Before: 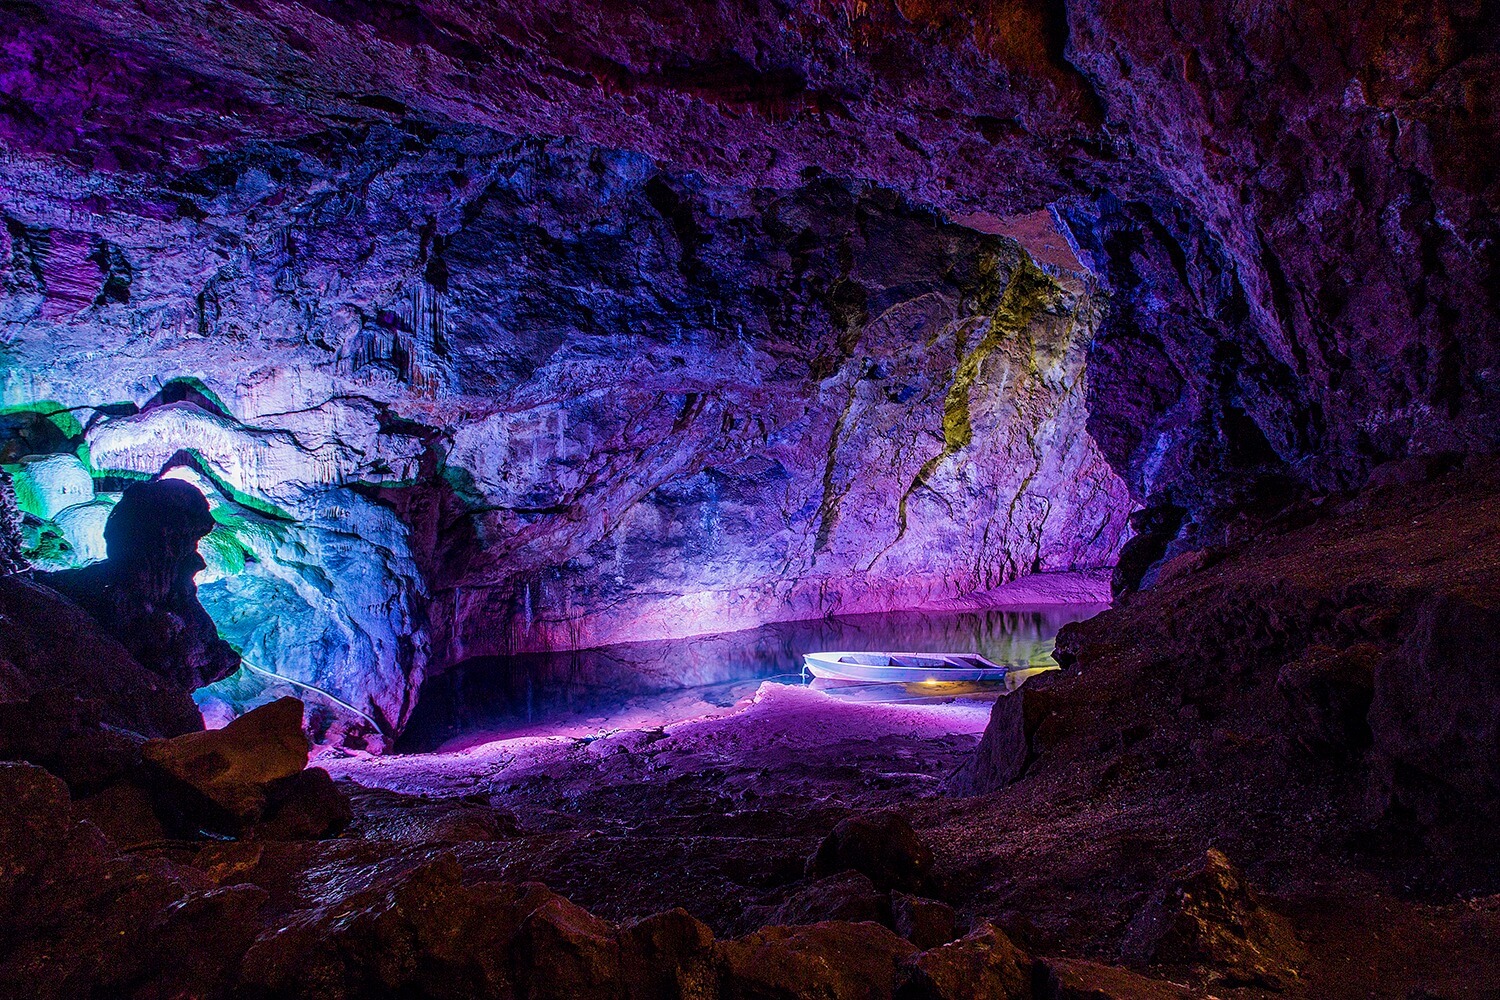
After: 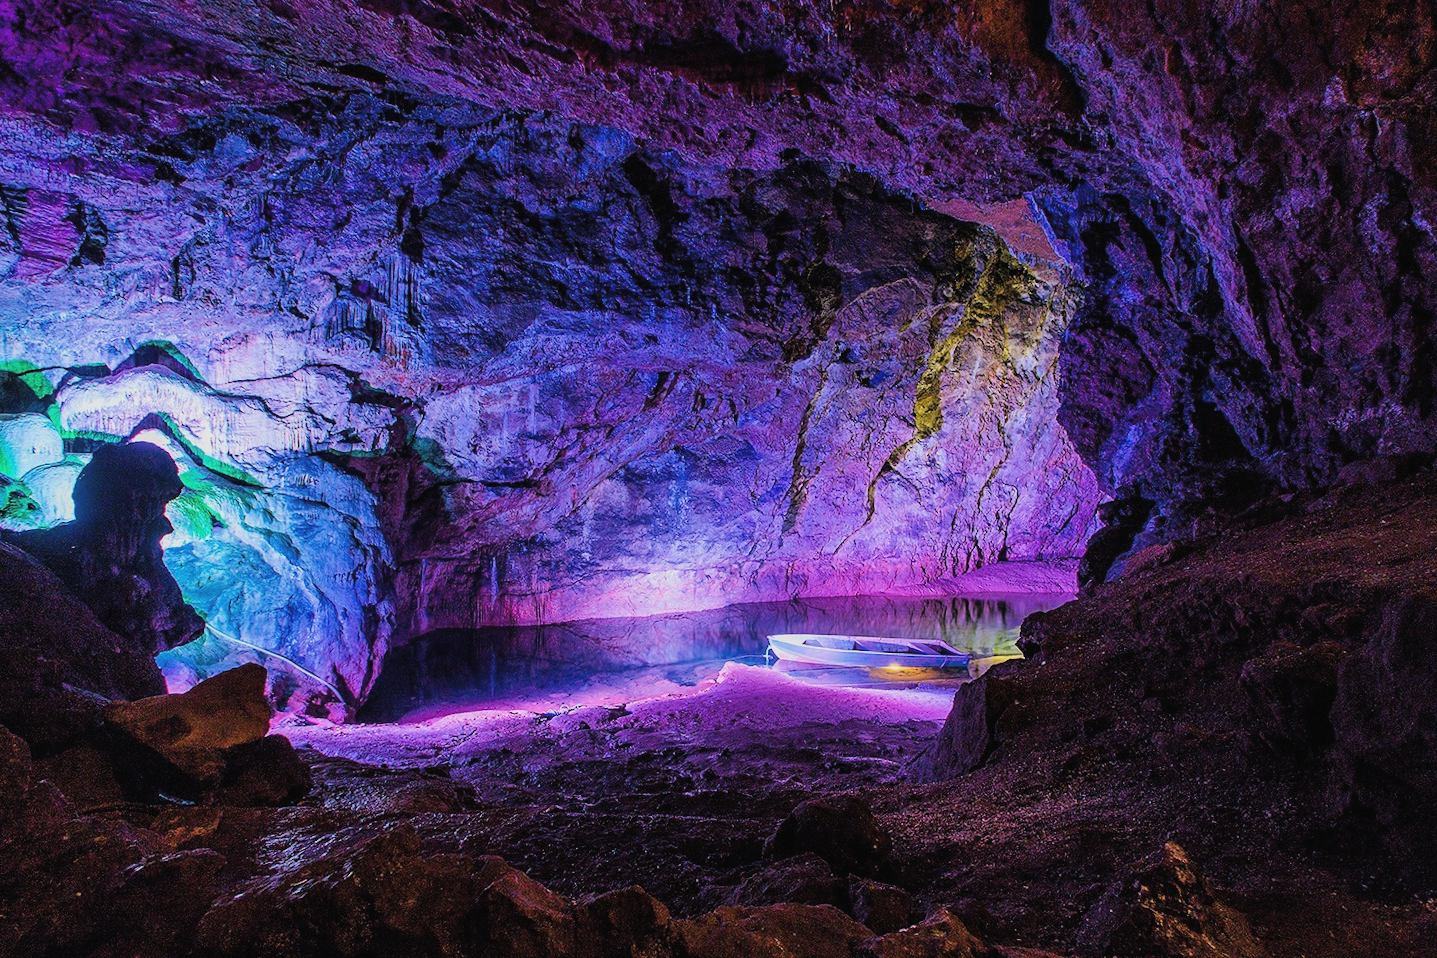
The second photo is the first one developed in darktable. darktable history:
filmic rgb: black relative exposure -7.65 EV, white relative exposure 4.56 EV, hardness 3.61, color science v6 (2022)
crop and rotate: angle -1.69°
exposure: black level correction -0.005, exposure 0.622 EV, compensate highlight preservation false
